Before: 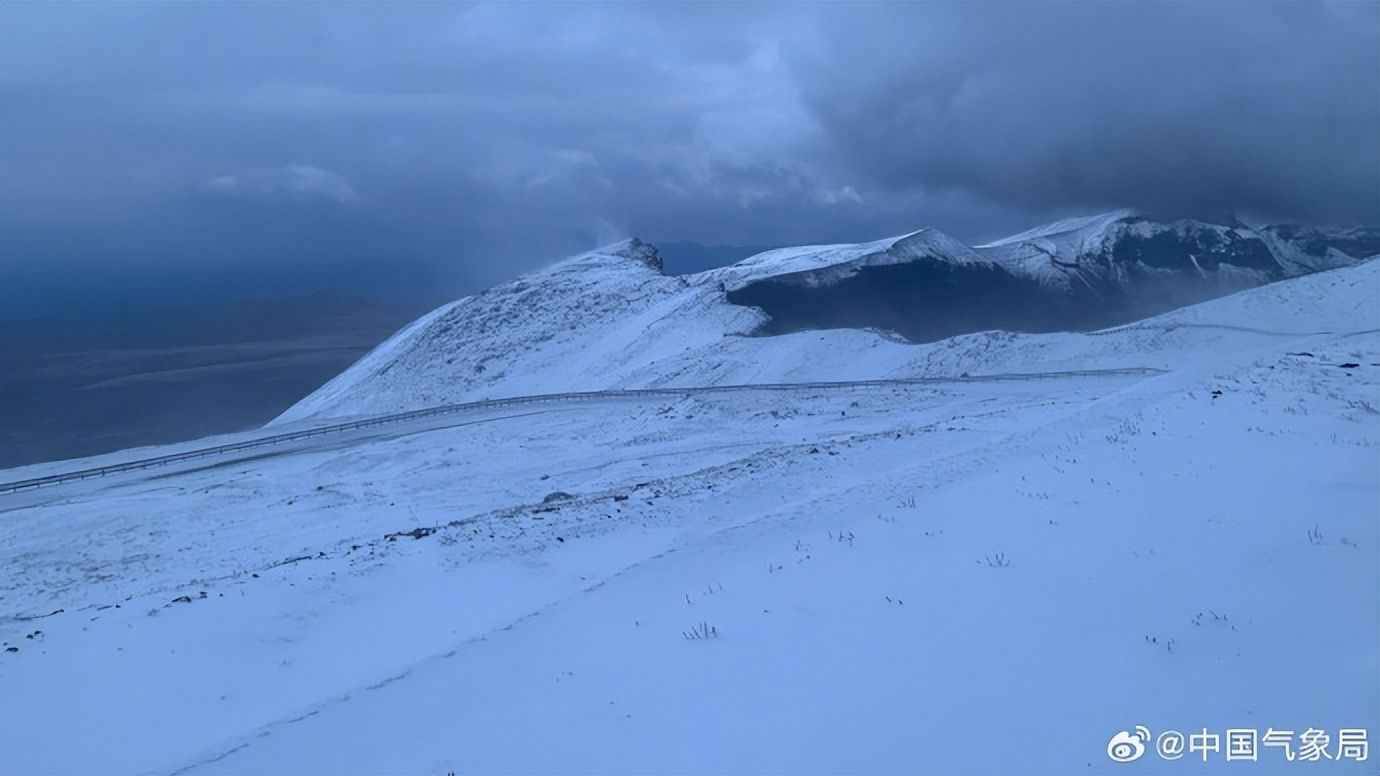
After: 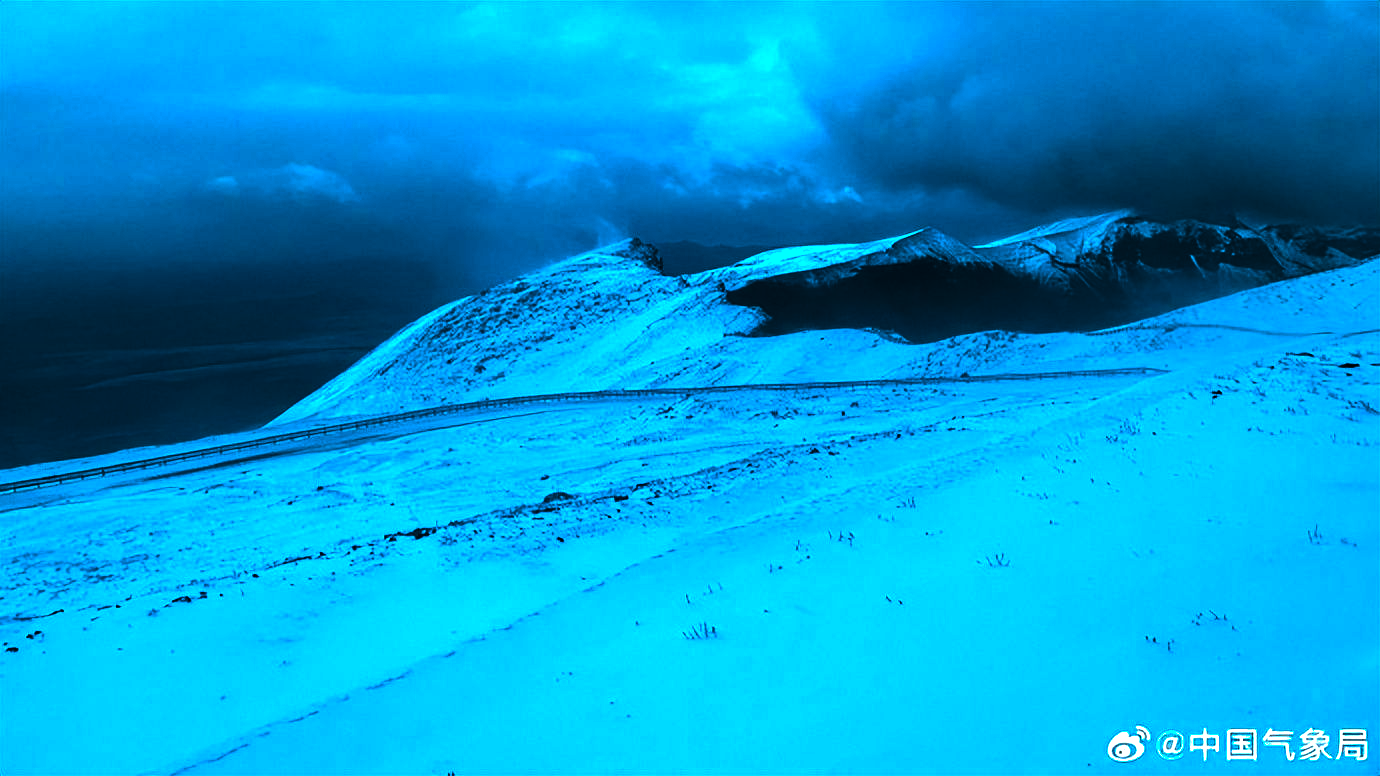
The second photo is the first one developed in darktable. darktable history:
levels: levels [0, 0.618, 1]
color balance rgb: linear chroma grading › highlights 100%, linear chroma grading › global chroma 23.41%, perceptual saturation grading › global saturation 35.38%, hue shift -10.68°, perceptual brilliance grading › highlights 47.25%, perceptual brilliance grading › mid-tones 22.2%, perceptual brilliance grading › shadows -5.93%
